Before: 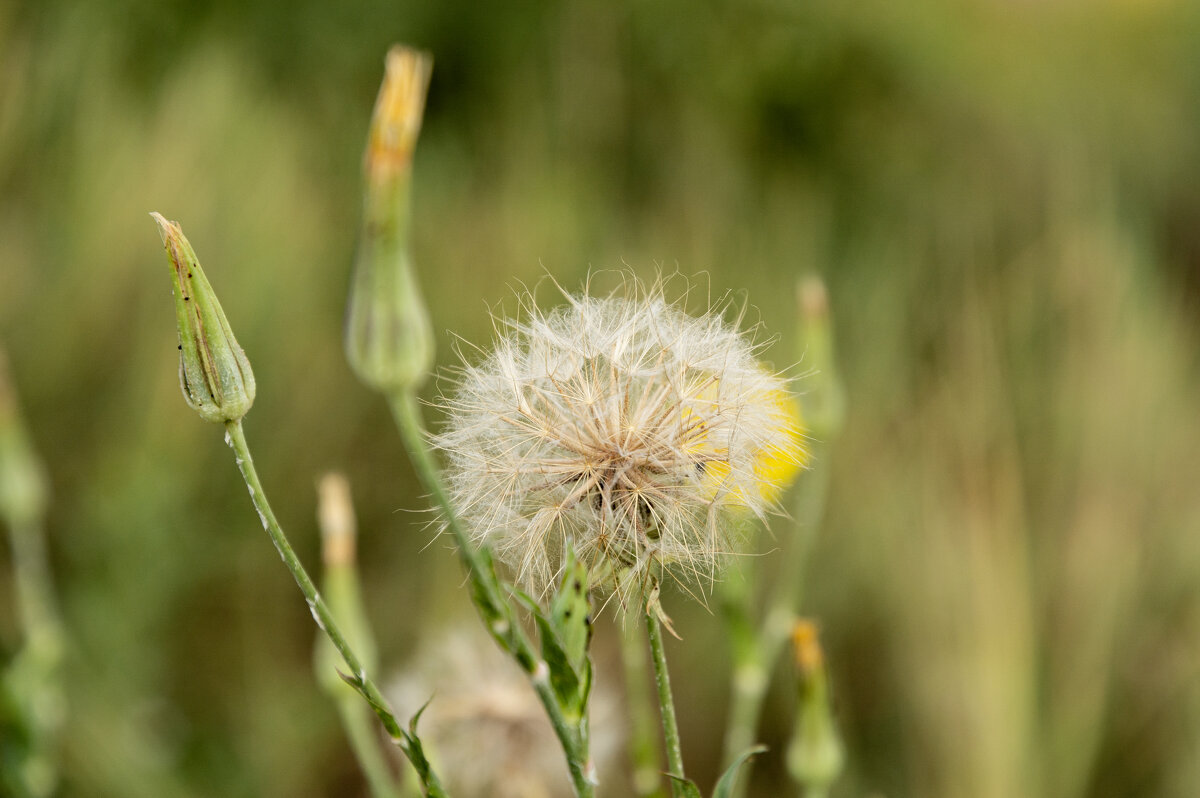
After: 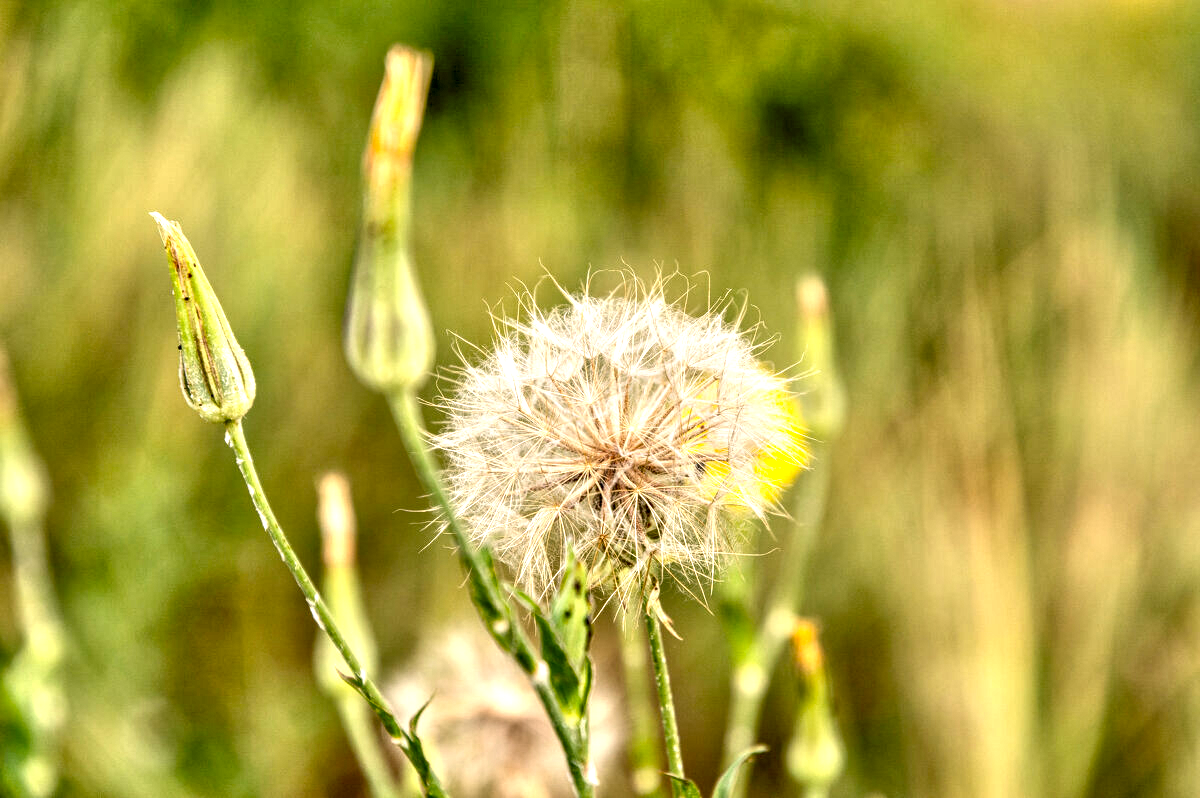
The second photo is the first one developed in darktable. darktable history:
local contrast: detail 203%
color correction: highlights a* 5.81, highlights b* 4.84
tone equalizer: -8 EV 2 EV, -7 EV 2 EV, -6 EV 2 EV, -5 EV 2 EV, -4 EV 2 EV, -3 EV 1.5 EV, -2 EV 1 EV, -1 EV 0.5 EV
